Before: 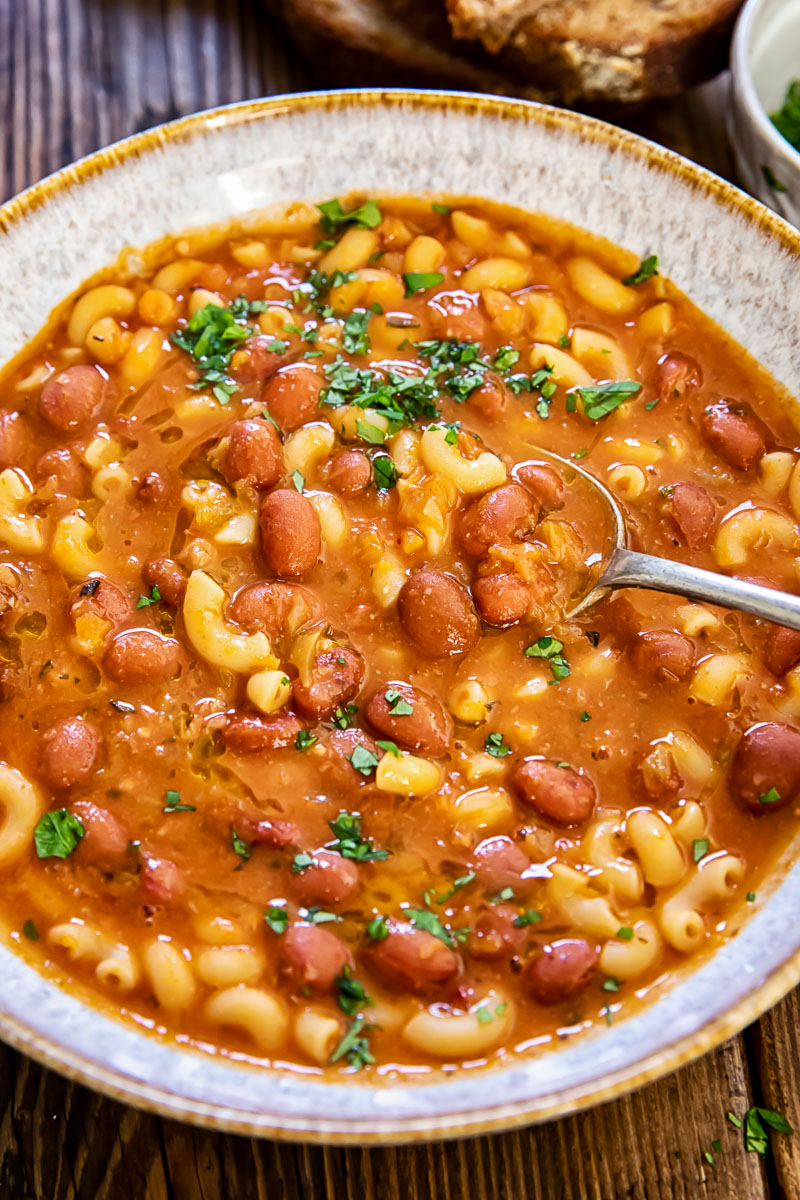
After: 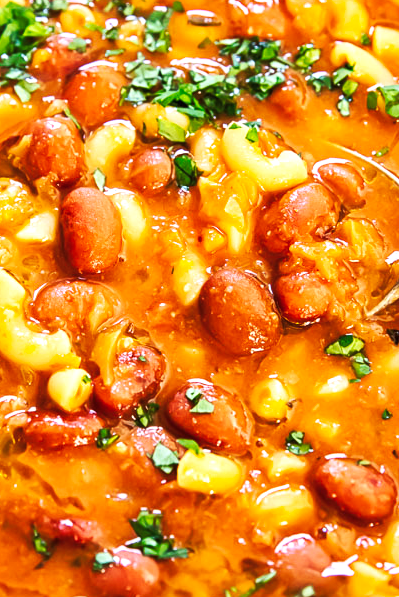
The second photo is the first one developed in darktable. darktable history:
exposure: black level correction 0, exposure 0.498 EV, compensate exposure bias true, compensate highlight preservation false
crop: left 24.943%, top 25.175%, right 25.086%, bottom 25.044%
tone curve: curves: ch0 [(0, 0) (0.003, 0.003) (0.011, 0.011) (0.025, 0.022) (0.044, 0.039) (0.069, 0.055) (0.1, 0.074) (0.136, 0.101) (0.177, 0.134) (0.224, 0.171) (0.277, 0.216) (0.335, 0.277) (0.399, 0.345) (0.468, 0.427) (0.543, 0.526) (0.623, 0.636) (0.709, 0.731) (0.801, 0.822) (0.898, 0.917) (1, 1)], preserve colors none
